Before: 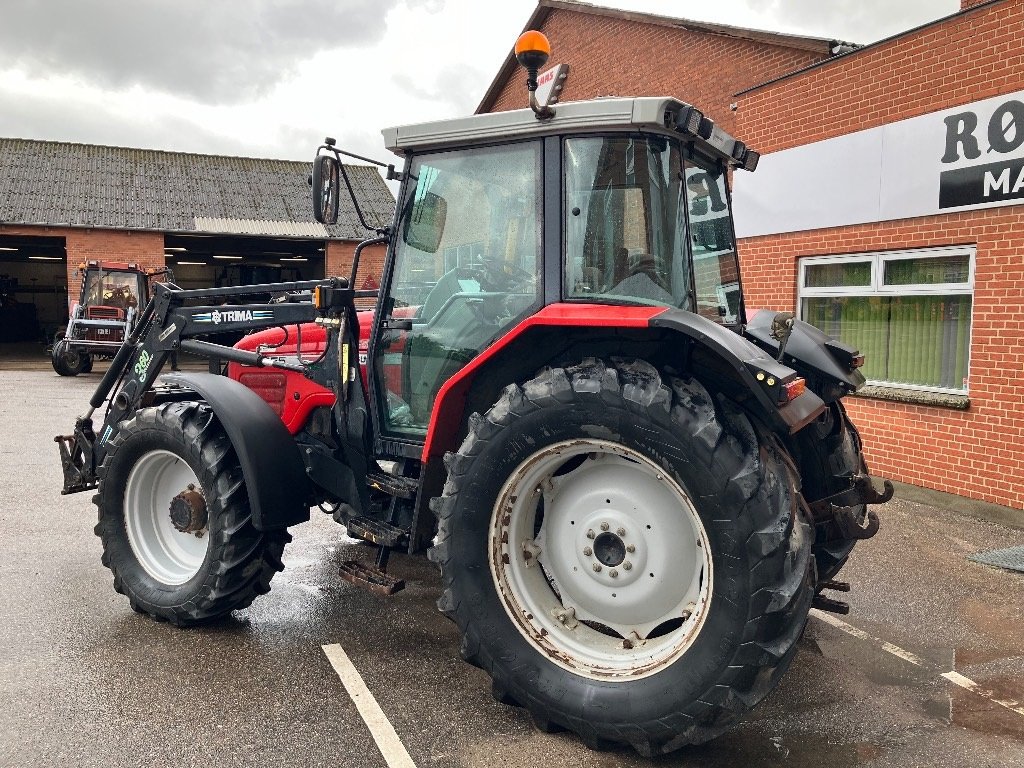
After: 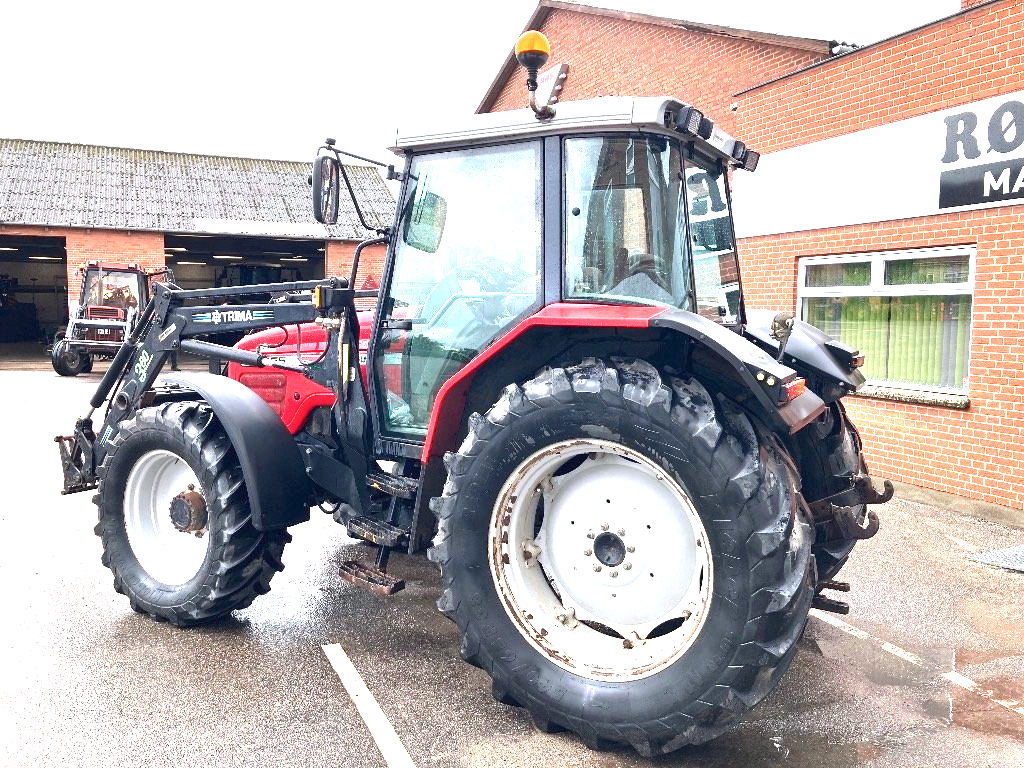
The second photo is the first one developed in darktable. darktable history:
color calibration: illuminant as shot in camera, x 0.358, y 0.373, temperature 4628.91 K
exposure: black level correction 0, exposure 1.706 EV, compensate exposure bias true, compensate highlight preservation false
